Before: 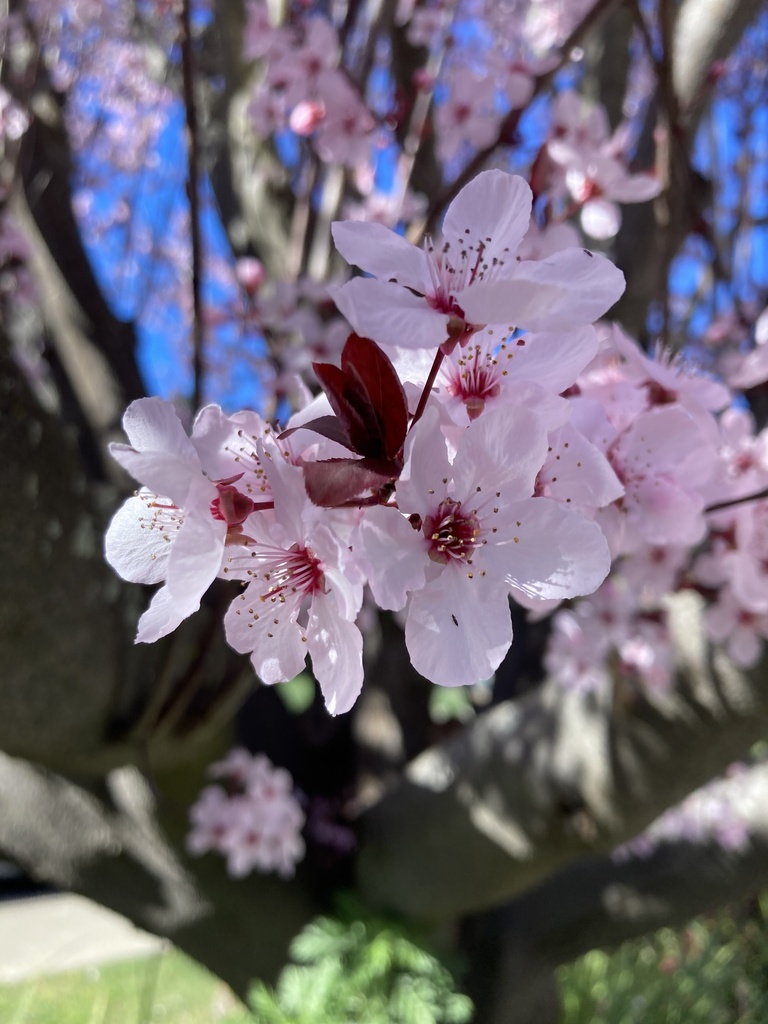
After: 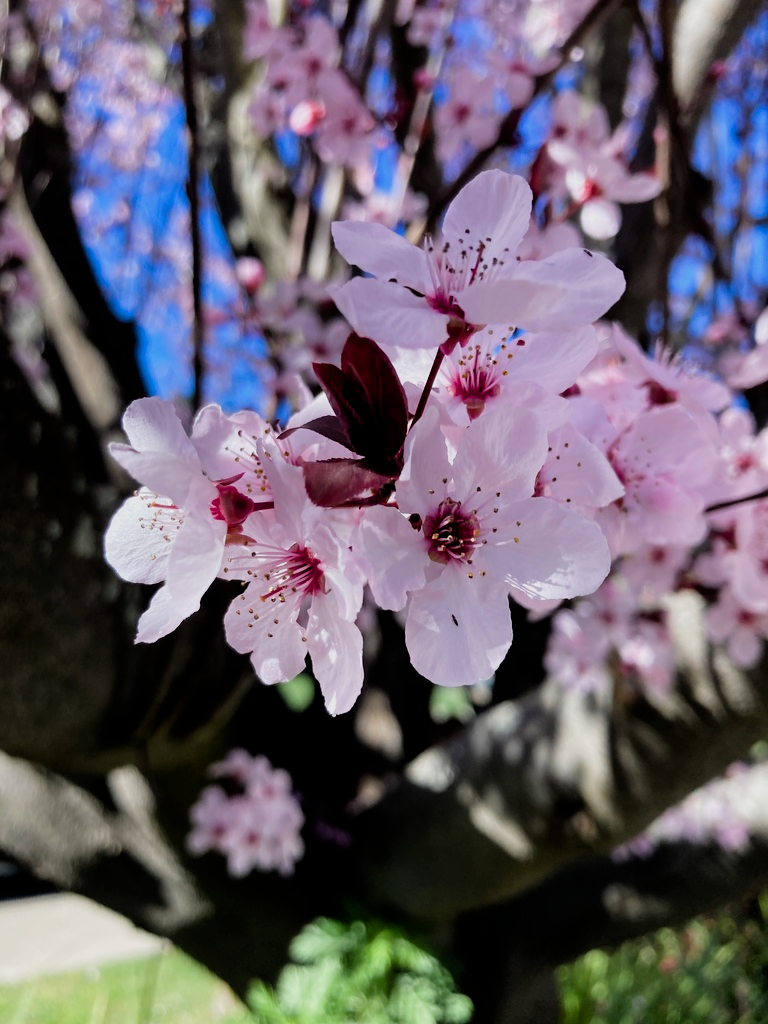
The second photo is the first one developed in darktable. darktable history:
color balance rgb: perceptual saturation grading › global saturation 20%, perceptual saturation grading › highlights -25%, perceptual saturation grading › shadows 25%
filmic rgb: black relative exposure -5 EV, white relative exposure 3.5 EV, hardness 3.19, contrast 1.2, highlights saturation mix -50%
